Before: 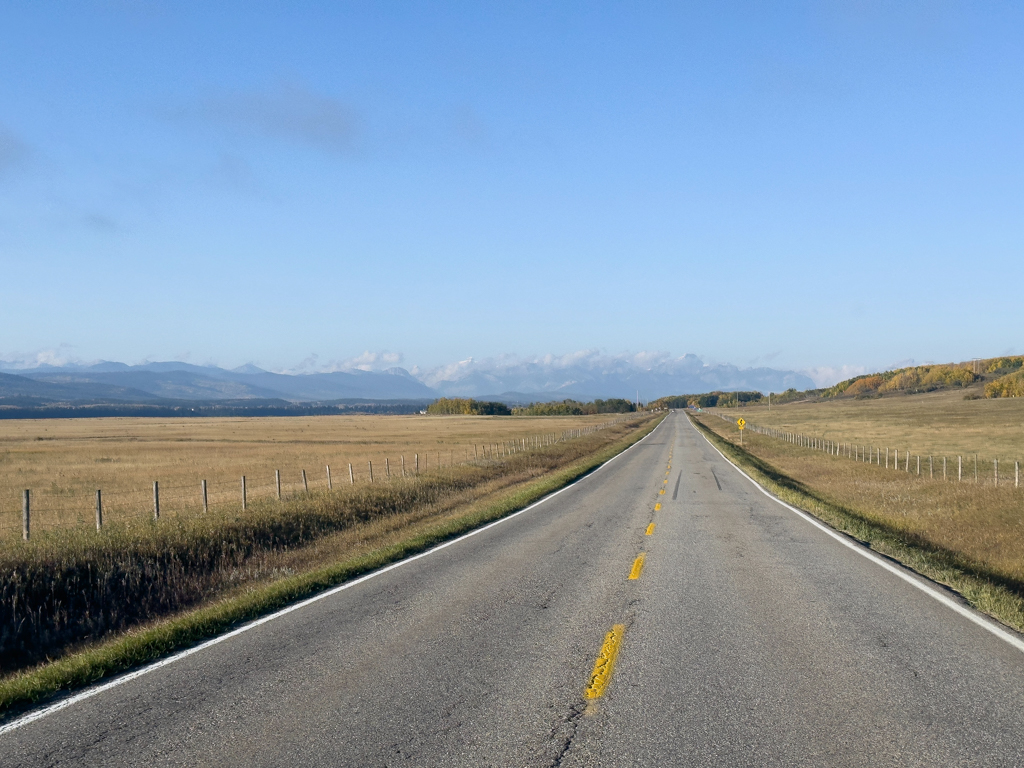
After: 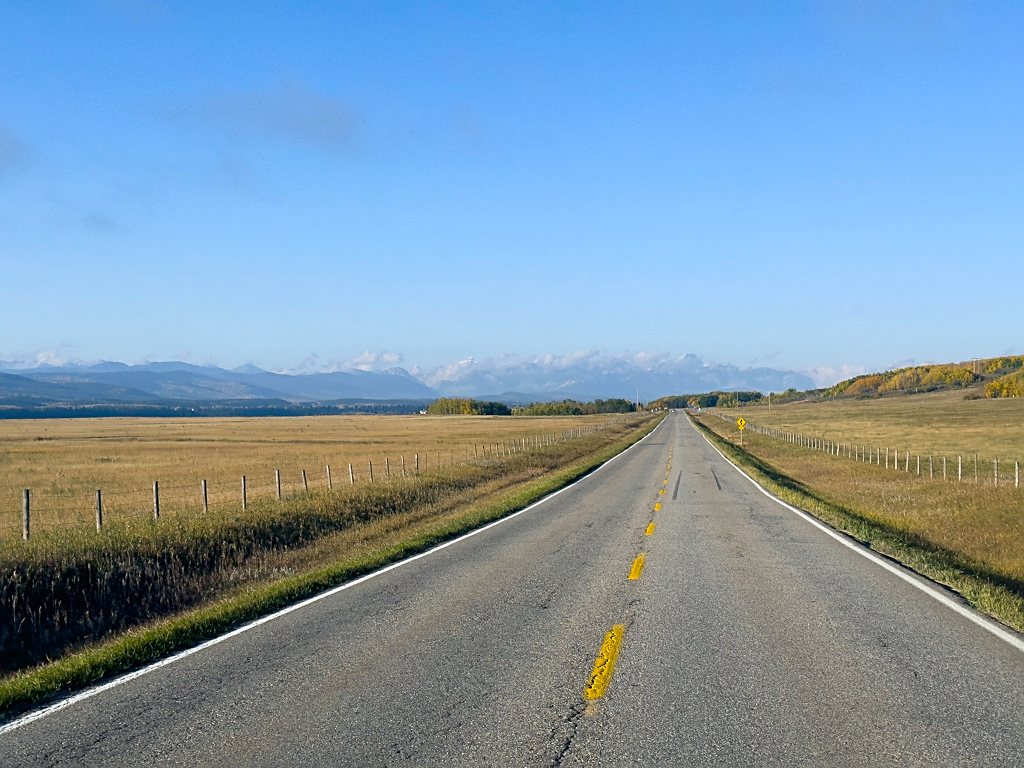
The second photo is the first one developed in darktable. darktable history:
color balance rgb: shadows lift › chroma 2.05%, shadows lift › hue 214.3°, perceptual saturation grading › global saturation 30.452%
sharpen: on, module defaults
